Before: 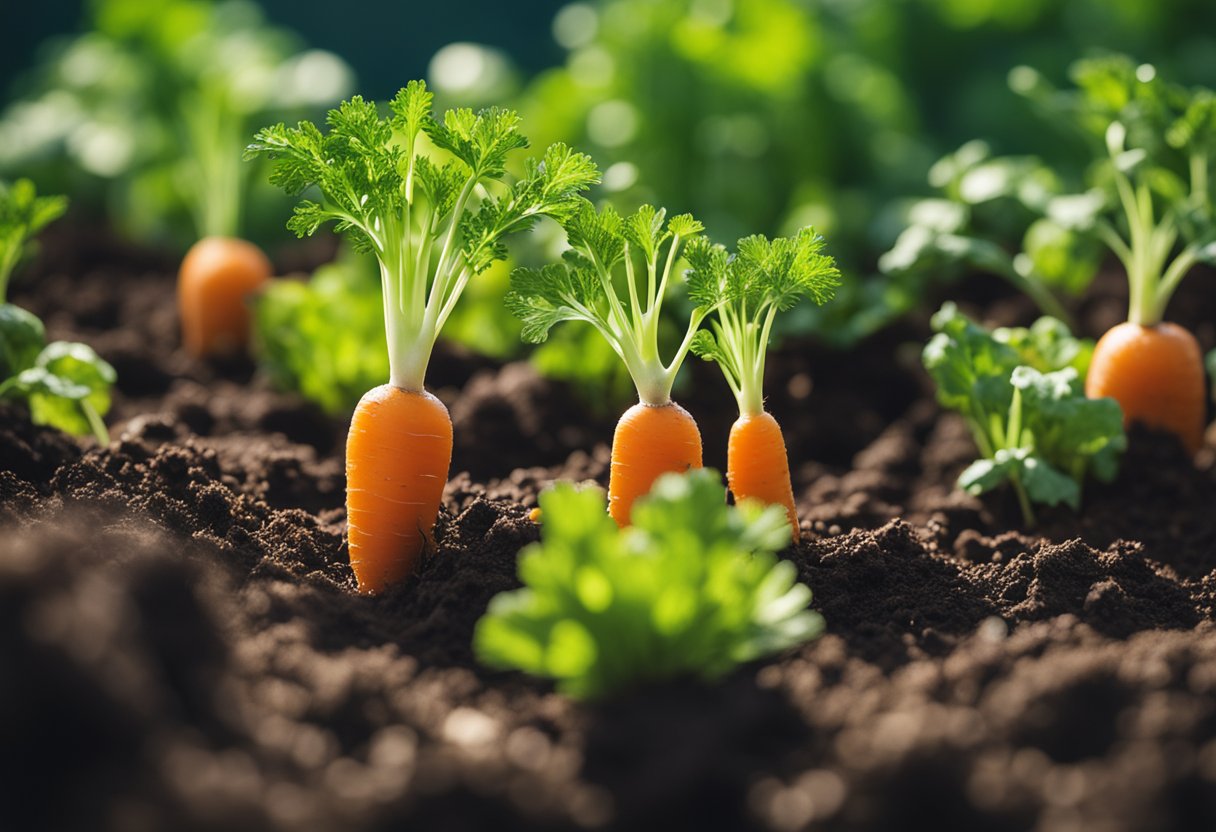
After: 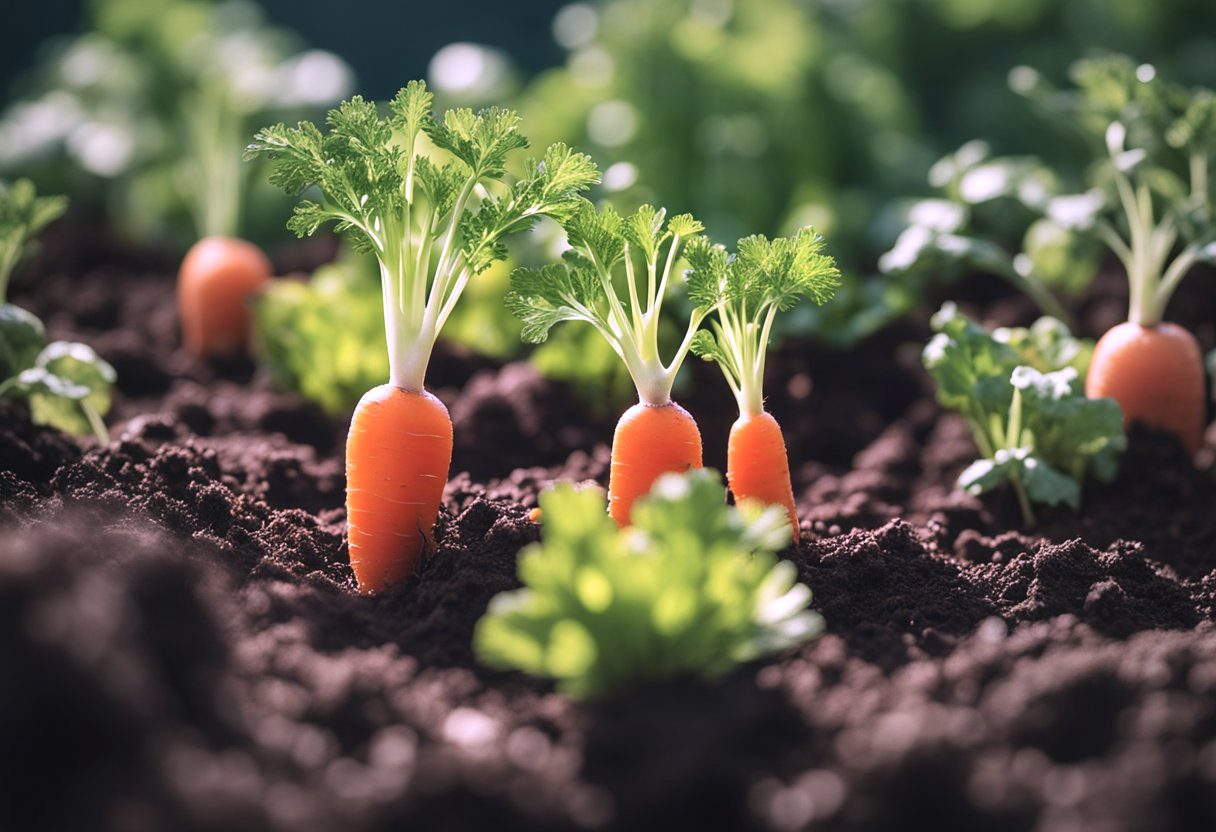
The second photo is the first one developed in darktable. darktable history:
exposure: exposure 0.298 EV, compensate highlight preservation false
vignetting: fall-off start 48.15%, brightness -0.194, saturation -0.296, automatic ratio true, width/height ratio 1.284
color correction: highlights a* 15.16, highlights b* -24.84
